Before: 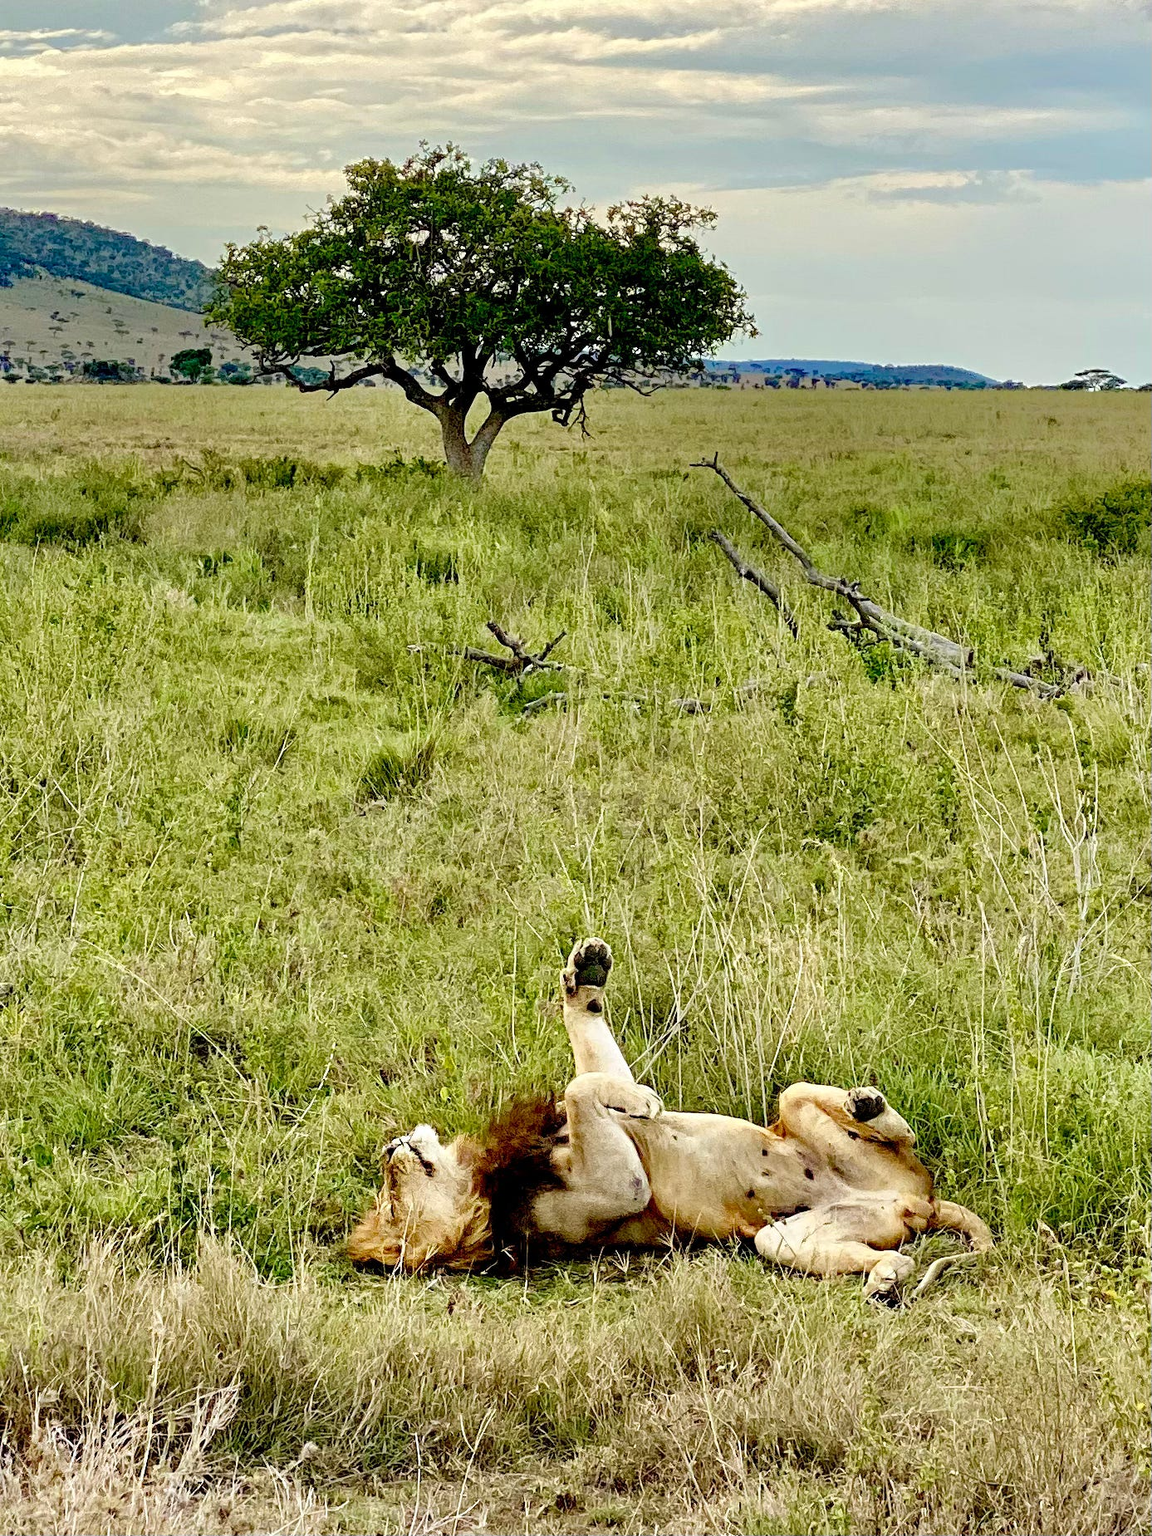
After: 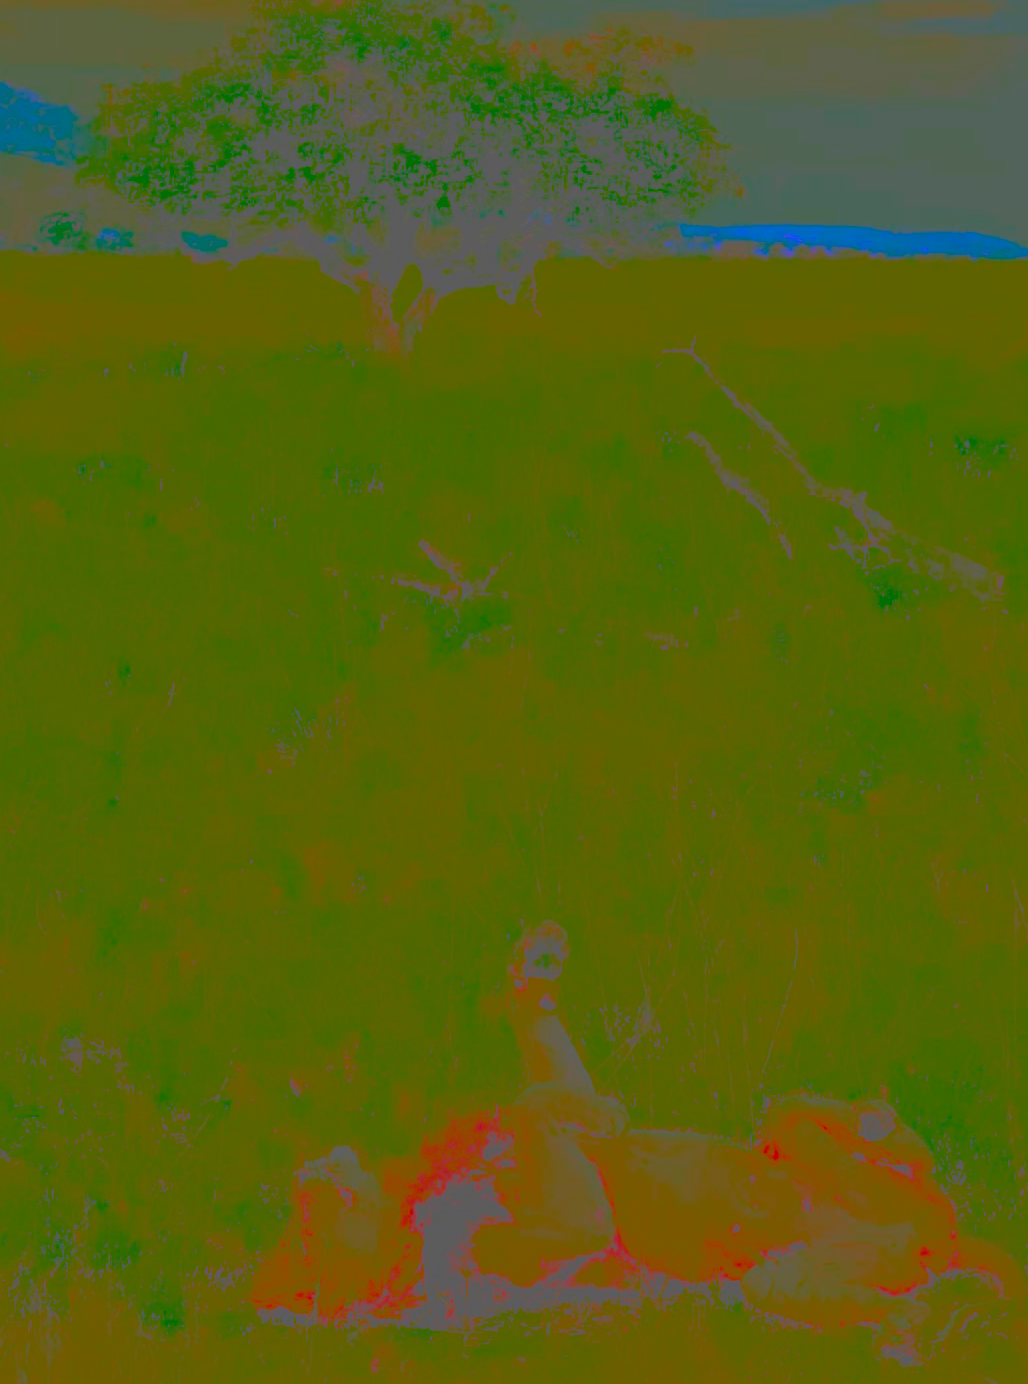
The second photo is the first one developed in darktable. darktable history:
crop and rotate: left 12.177%, top 11.384%, right 13.654%, bottom 13.715%
exposure: exposure 0.197 EV, compensate highlight preservation false
contrast brightness saturation: contrast -0.984, brightness -0.166, saturation 0.748
